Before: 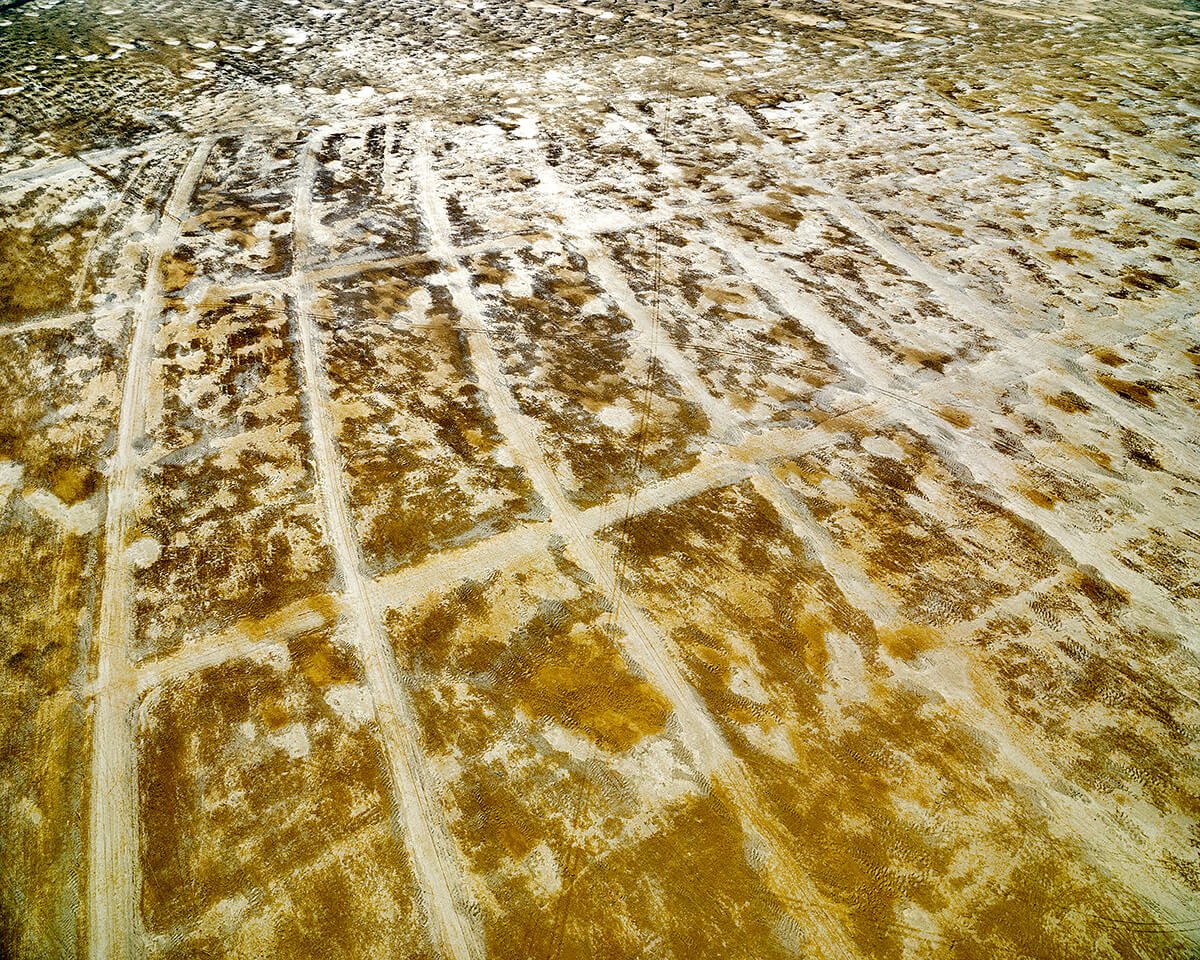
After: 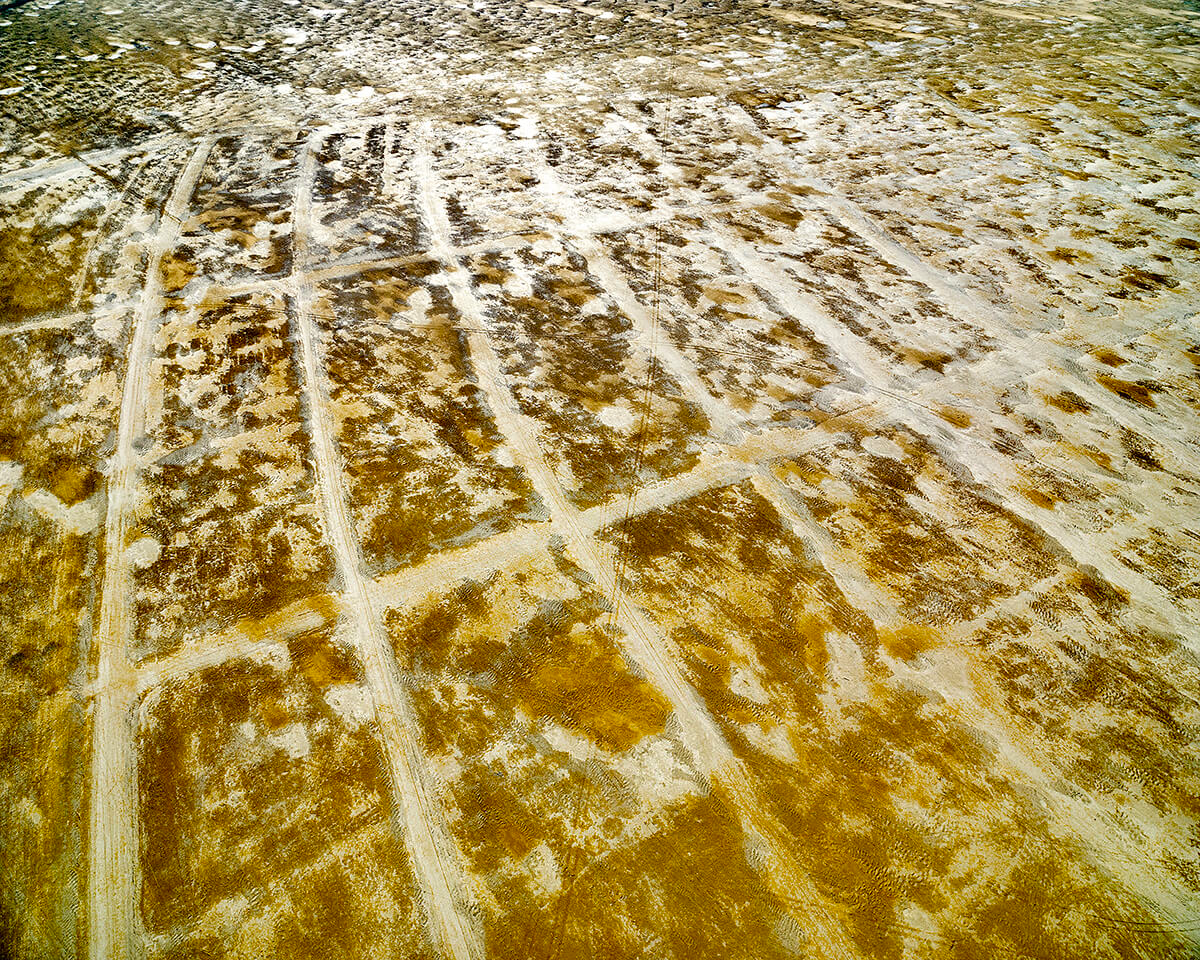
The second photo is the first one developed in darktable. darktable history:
color balance: output saturation 110%
tone equalizer: on, module defaults
